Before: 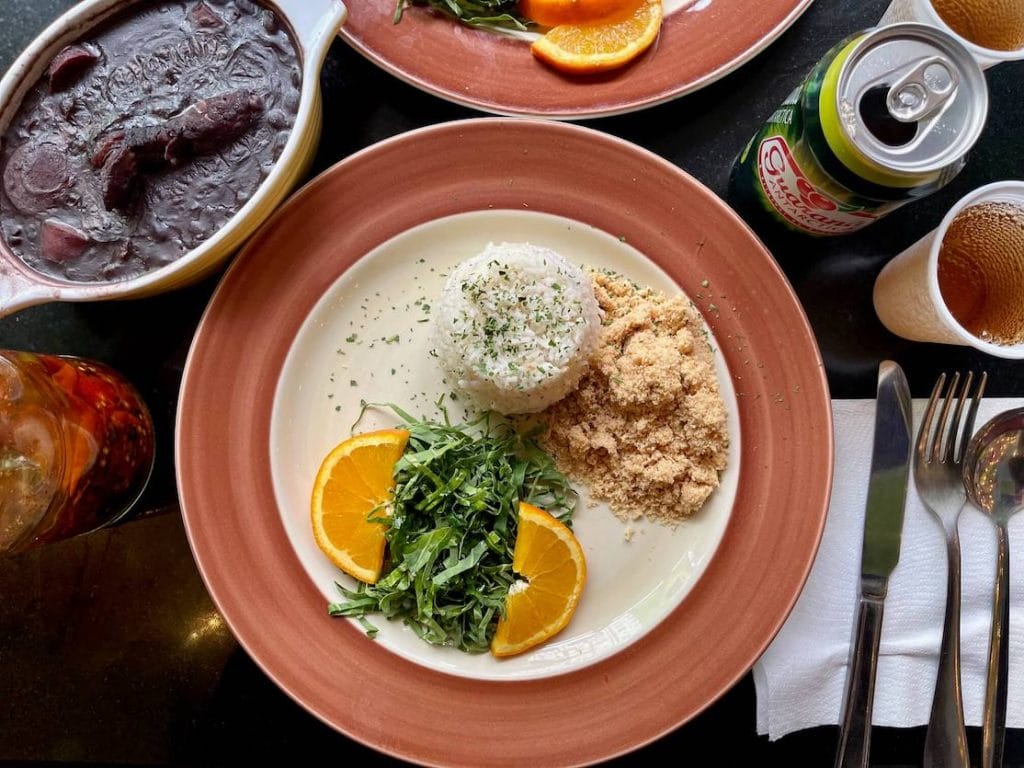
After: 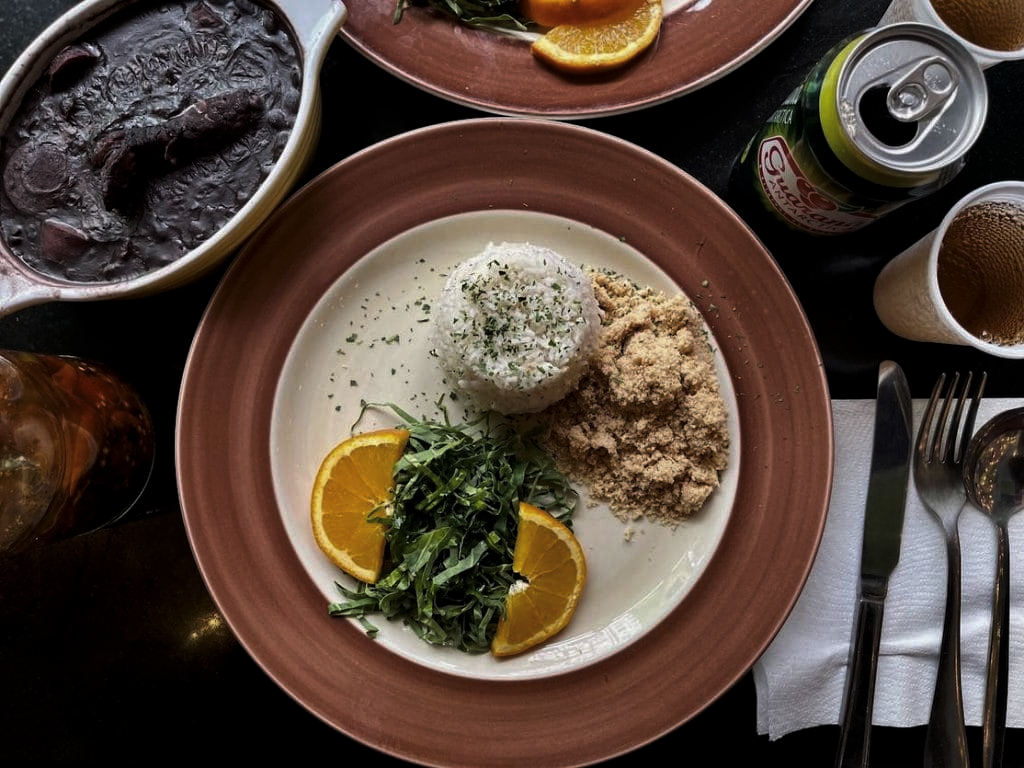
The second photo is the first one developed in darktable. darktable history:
white balance: emerald 1
levels: levels [0, 0.618, 1]
